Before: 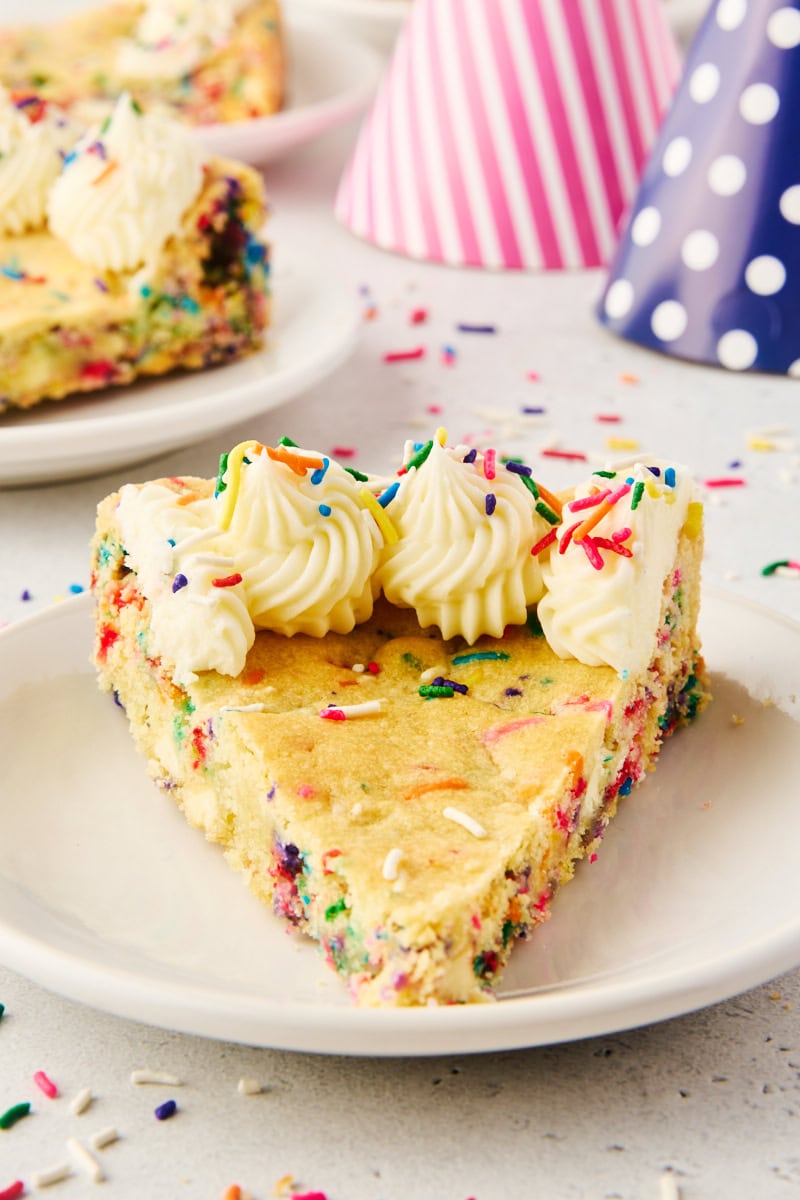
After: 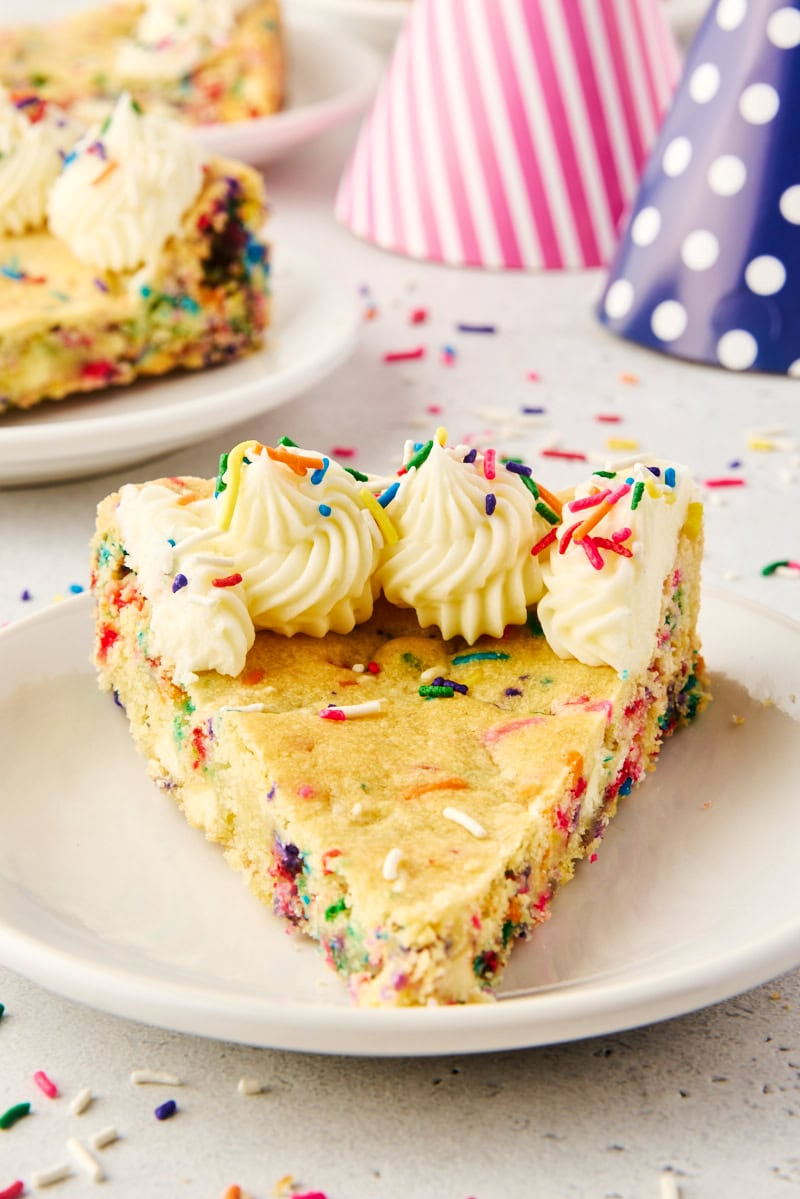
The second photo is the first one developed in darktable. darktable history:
local contrast: highlights 100%, shadows 97%, detail 119%, midtone range 0.2
crop: bottom 0.068%
